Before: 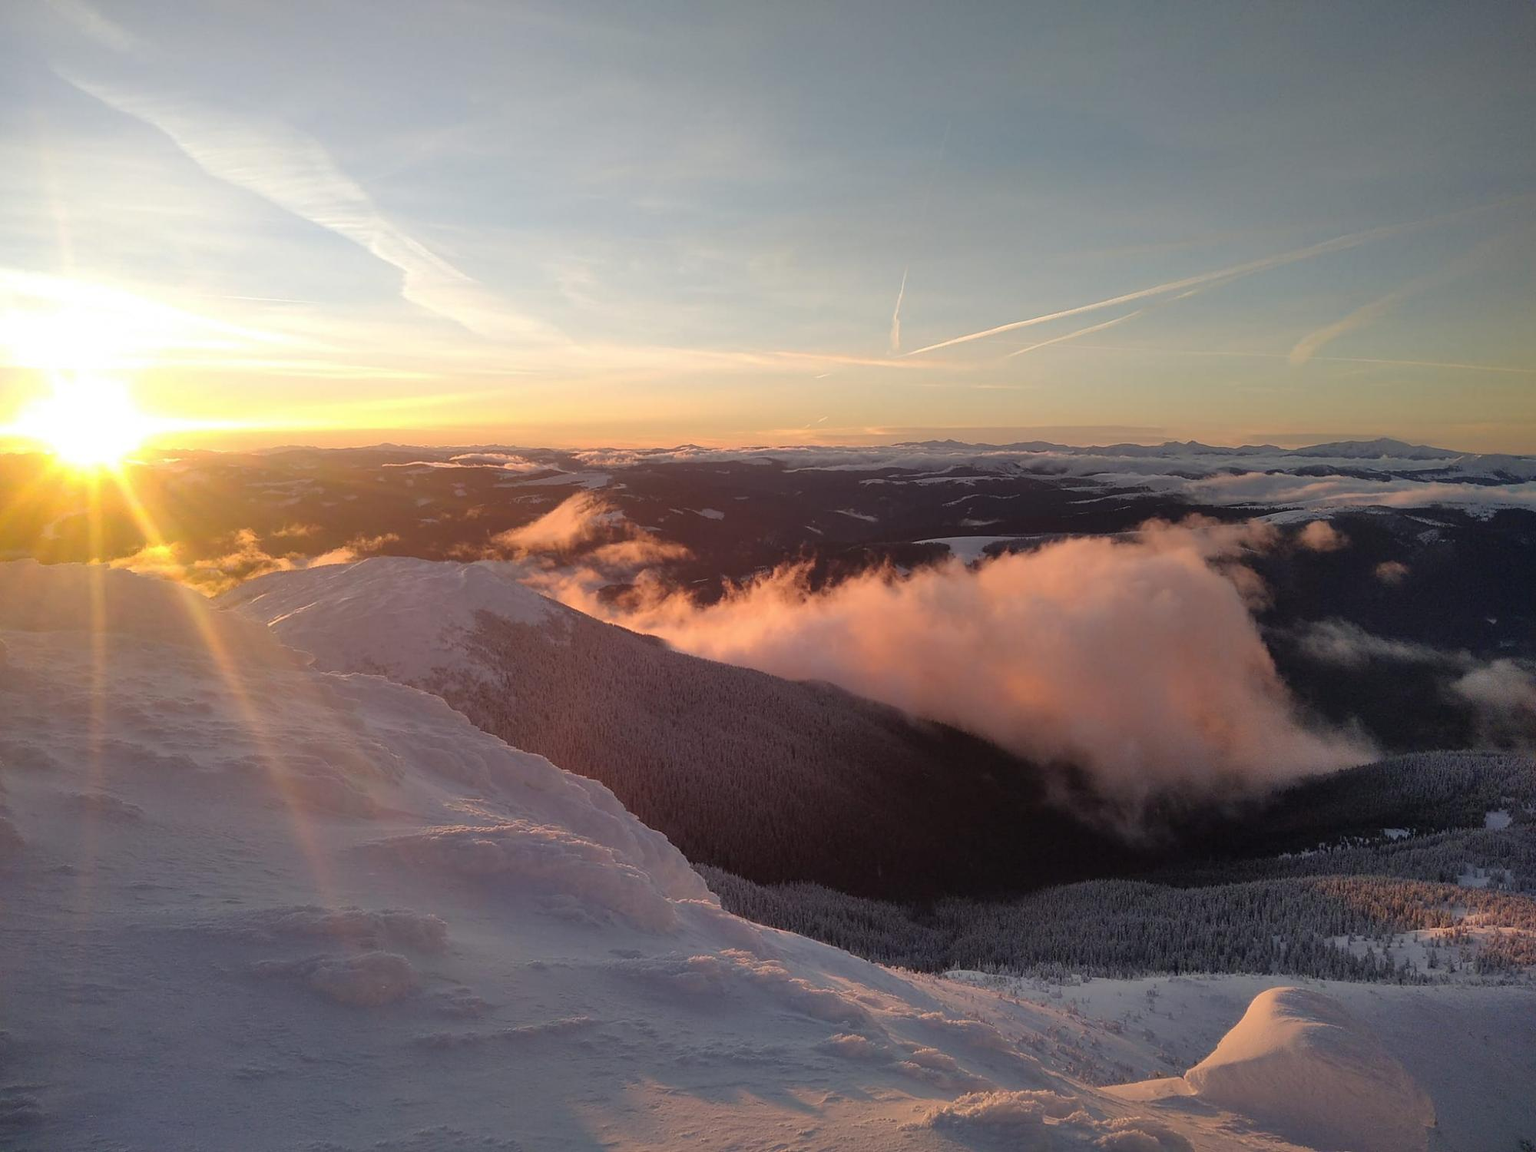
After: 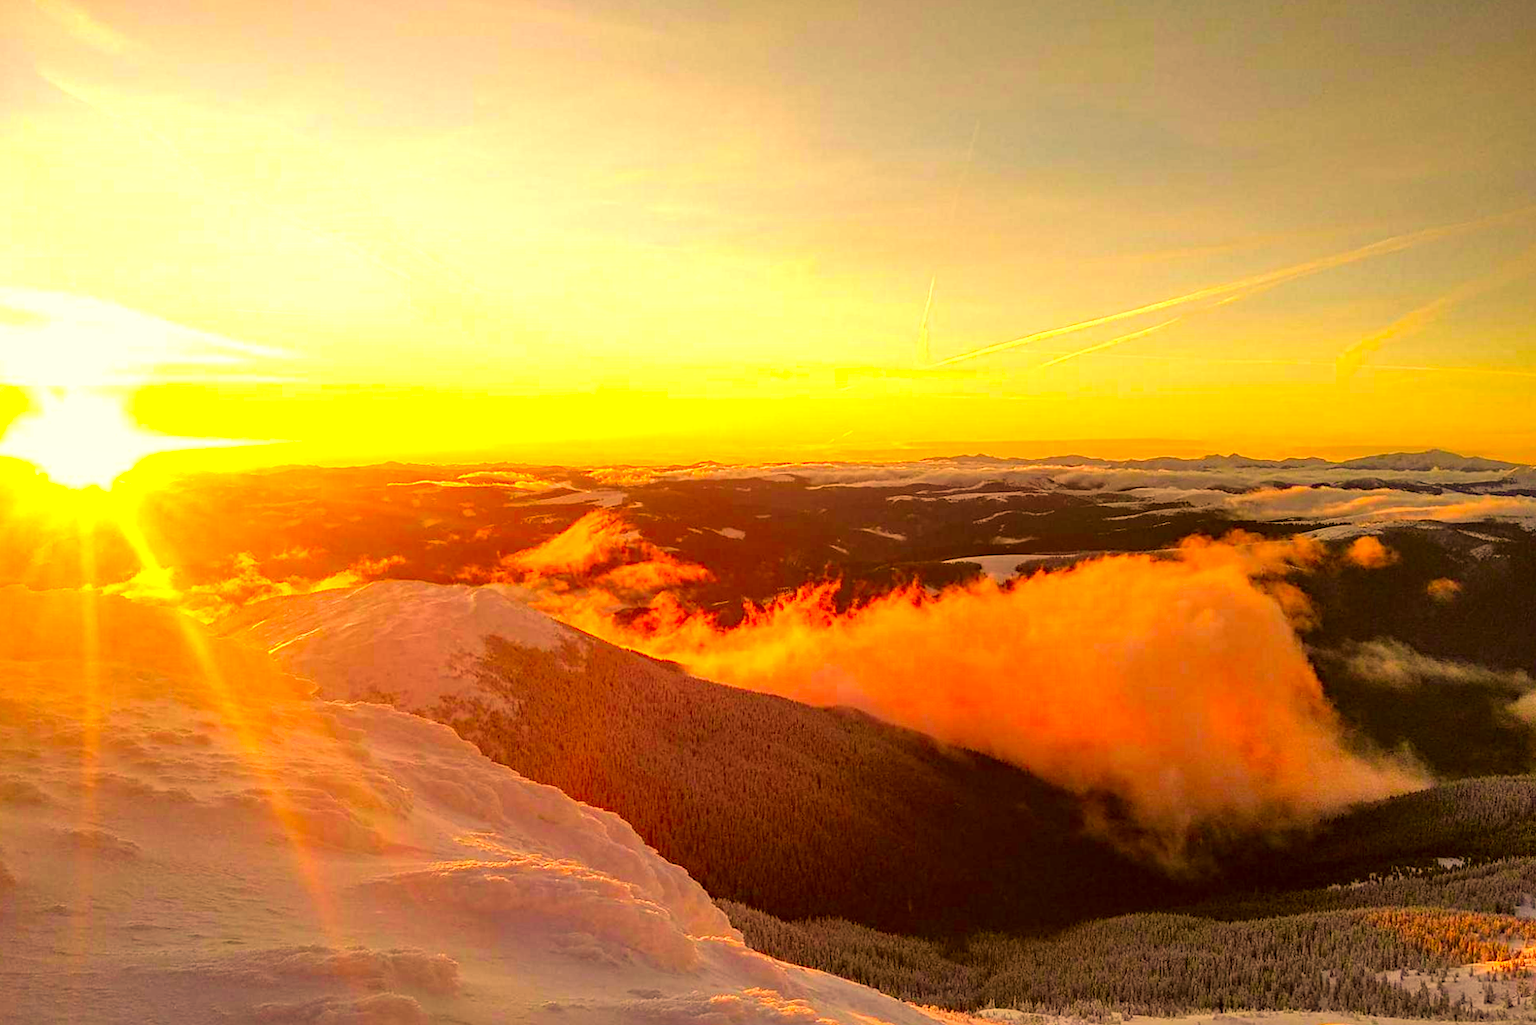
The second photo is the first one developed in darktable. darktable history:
exposure: black level correction 0, exposure 0.697 EV, compensate exposure bias true, compensate highlight preservation false
crop and rotate: angle 0.373°, left 0.343%, right 3.21%, bottom 14.075%
local contrast: on, module defaults
tone equalizer: -8 EV -0.453 EV, -7 EV -0.411 EV, -6 EV -0.354 EV, -5 EV -0.227 EV, -3 EV 0.205 EV, -2 EV 0.331 EV, -1 EV 0.404 EV, +0 EV 0.435 EV
color correction: highlights a* 10.66, highlights b* 30.44, shadows a* 2.62, shadows b* 18.21, saturation 1.75
haze removal: compatibility mode true, adaptive false
